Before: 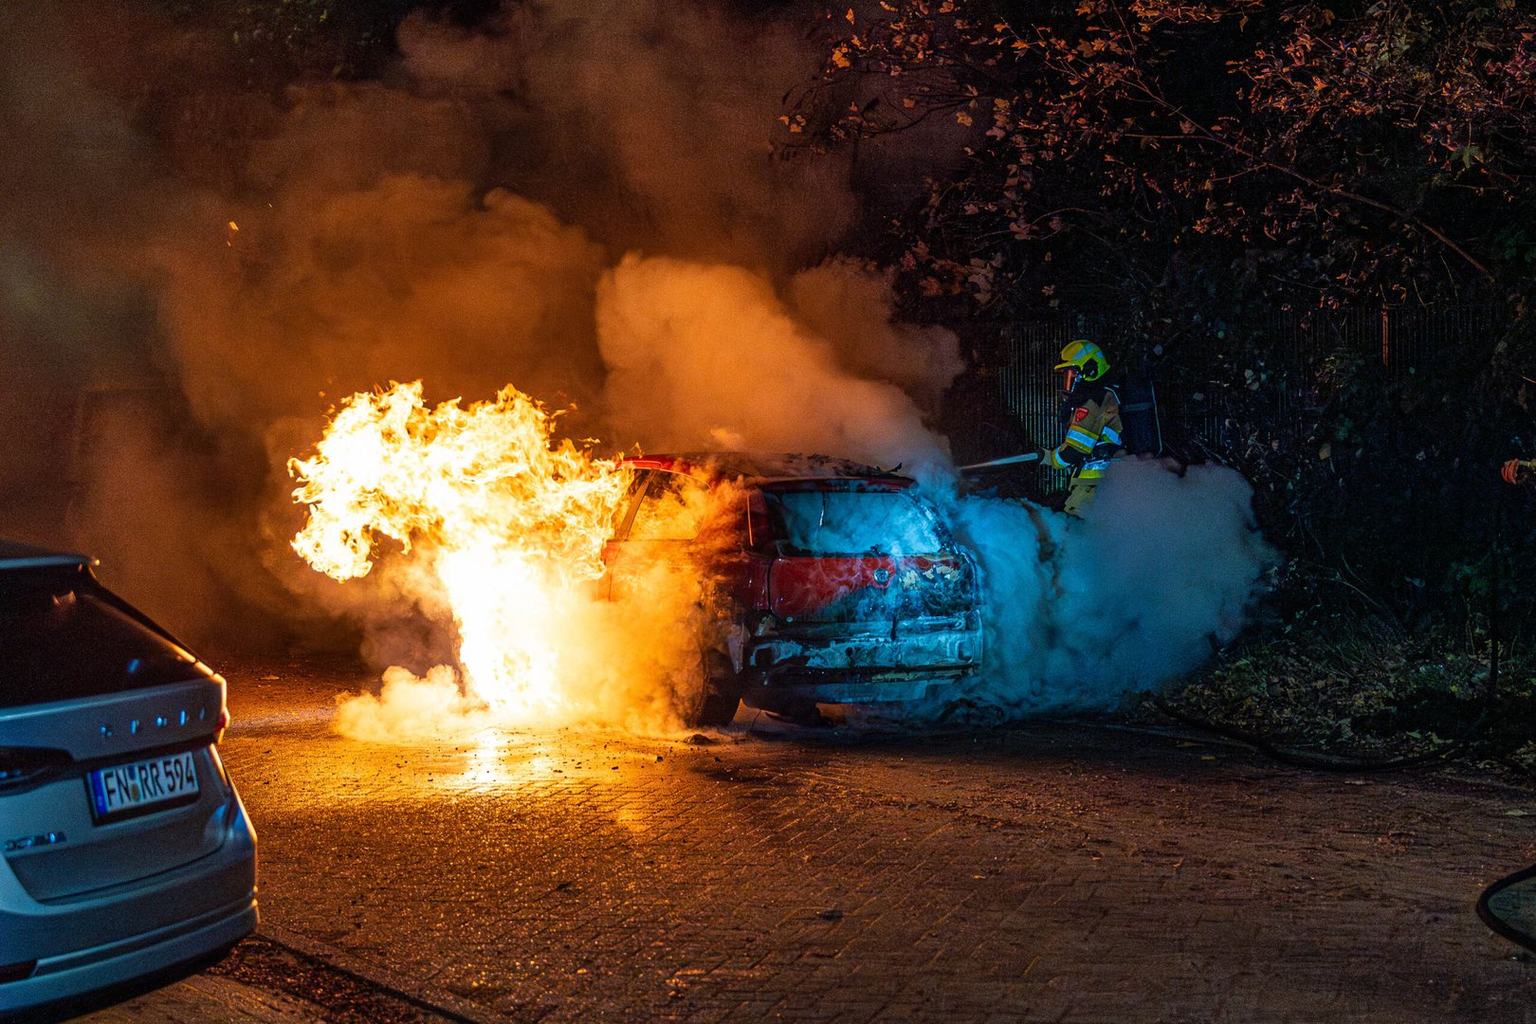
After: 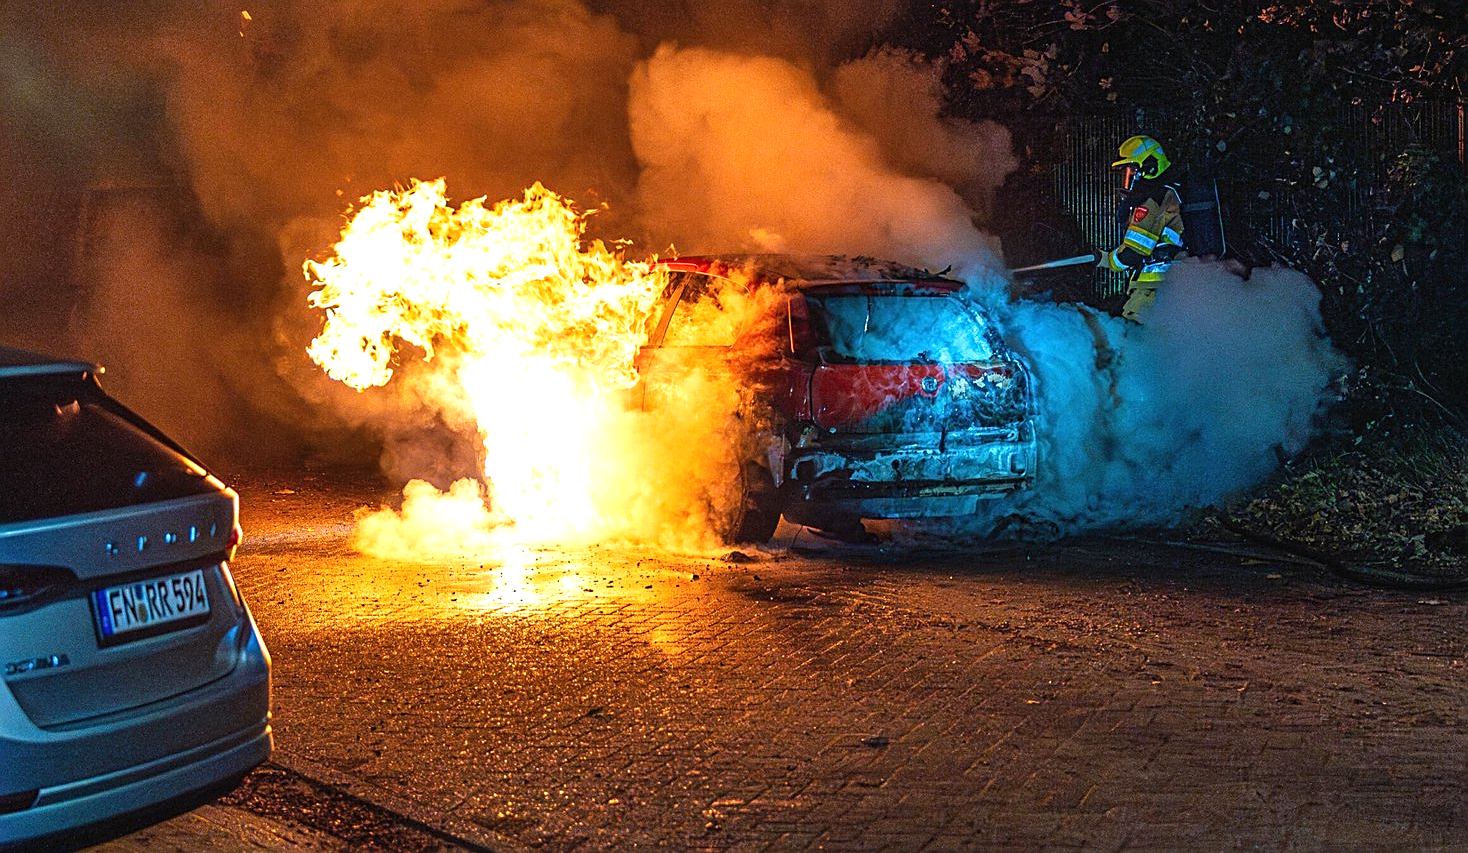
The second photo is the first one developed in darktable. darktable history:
exposure: black level correction -0.002, exposure 0.544 EV, compensate highlight preservation false
sharpen: on, module defaults
crop: top 20.671%, right 9.369%, bottom 0.284%
